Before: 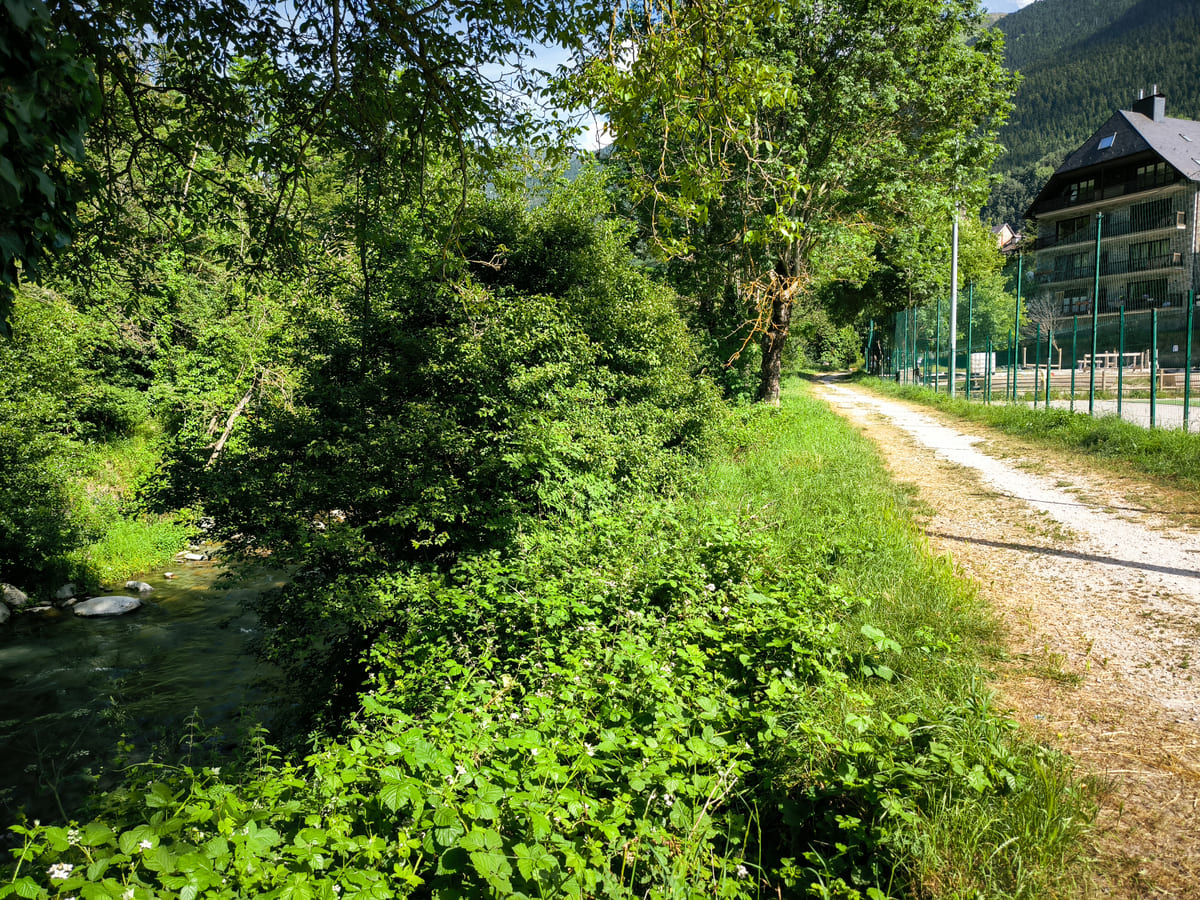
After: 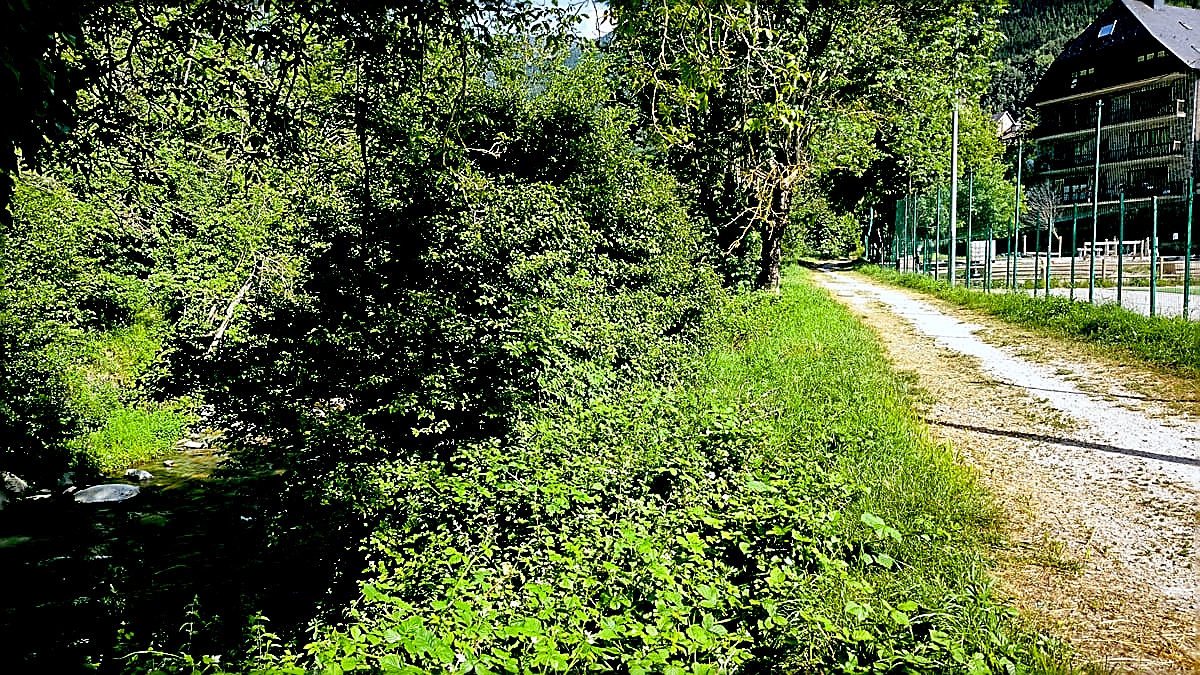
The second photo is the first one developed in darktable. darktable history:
sharpen: radius 1.685, amount 1.294
exposure: black level correction 0.047, exposure 0.013 EV, compensate highlight preservation false
crop and rotate: top 12.5%, bottom 12.5%
white balance: red 0.967, blue 1.049
